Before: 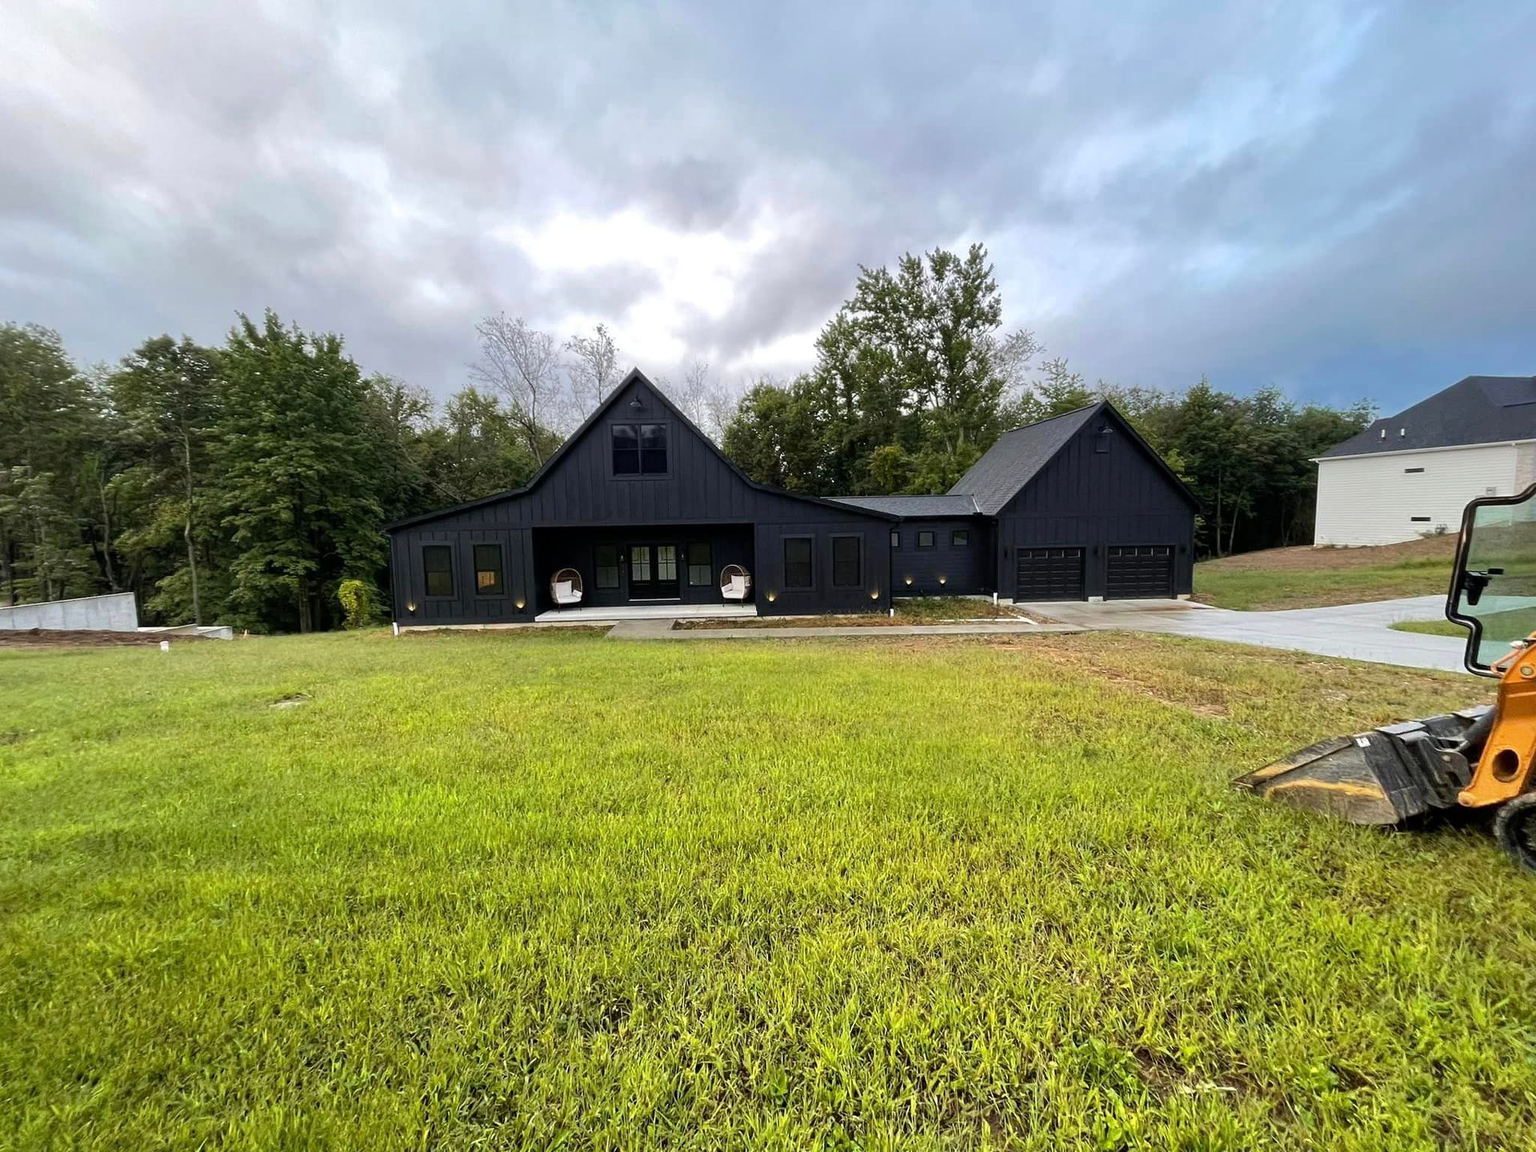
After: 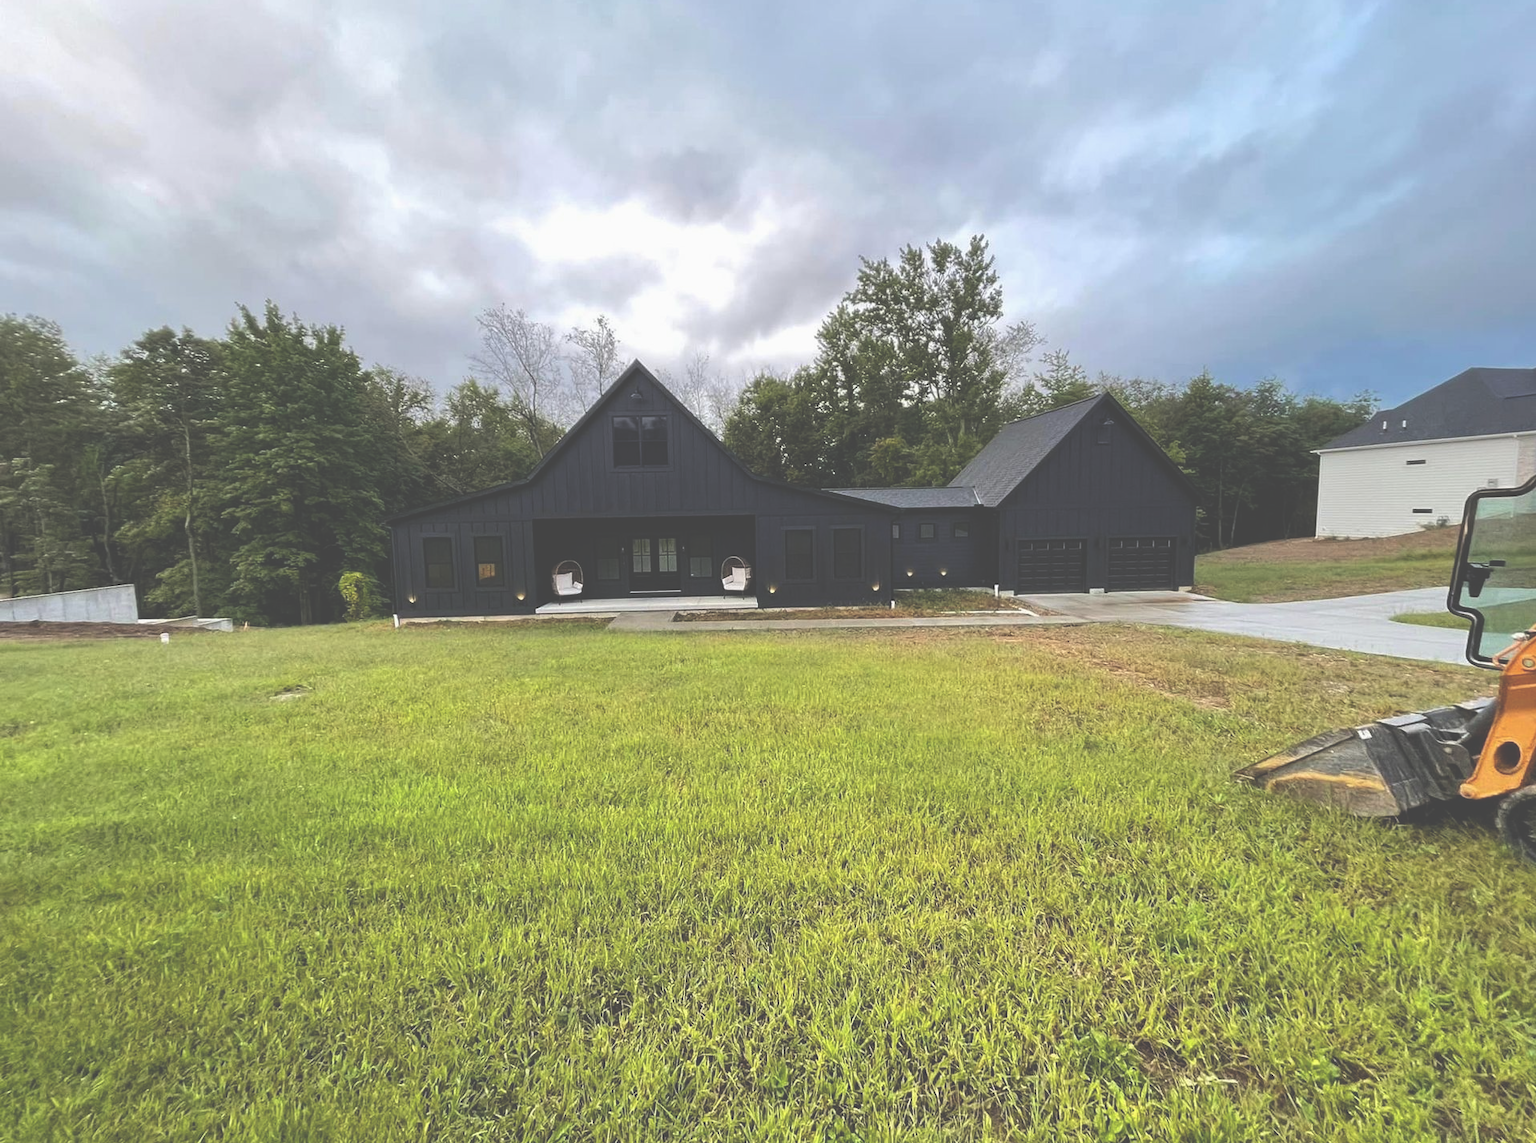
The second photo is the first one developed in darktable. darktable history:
crop: top 0.797%, right 0.062%
exposure: black level correction -0.063, exposure -0.05 EV, compensate highlight preservation false
